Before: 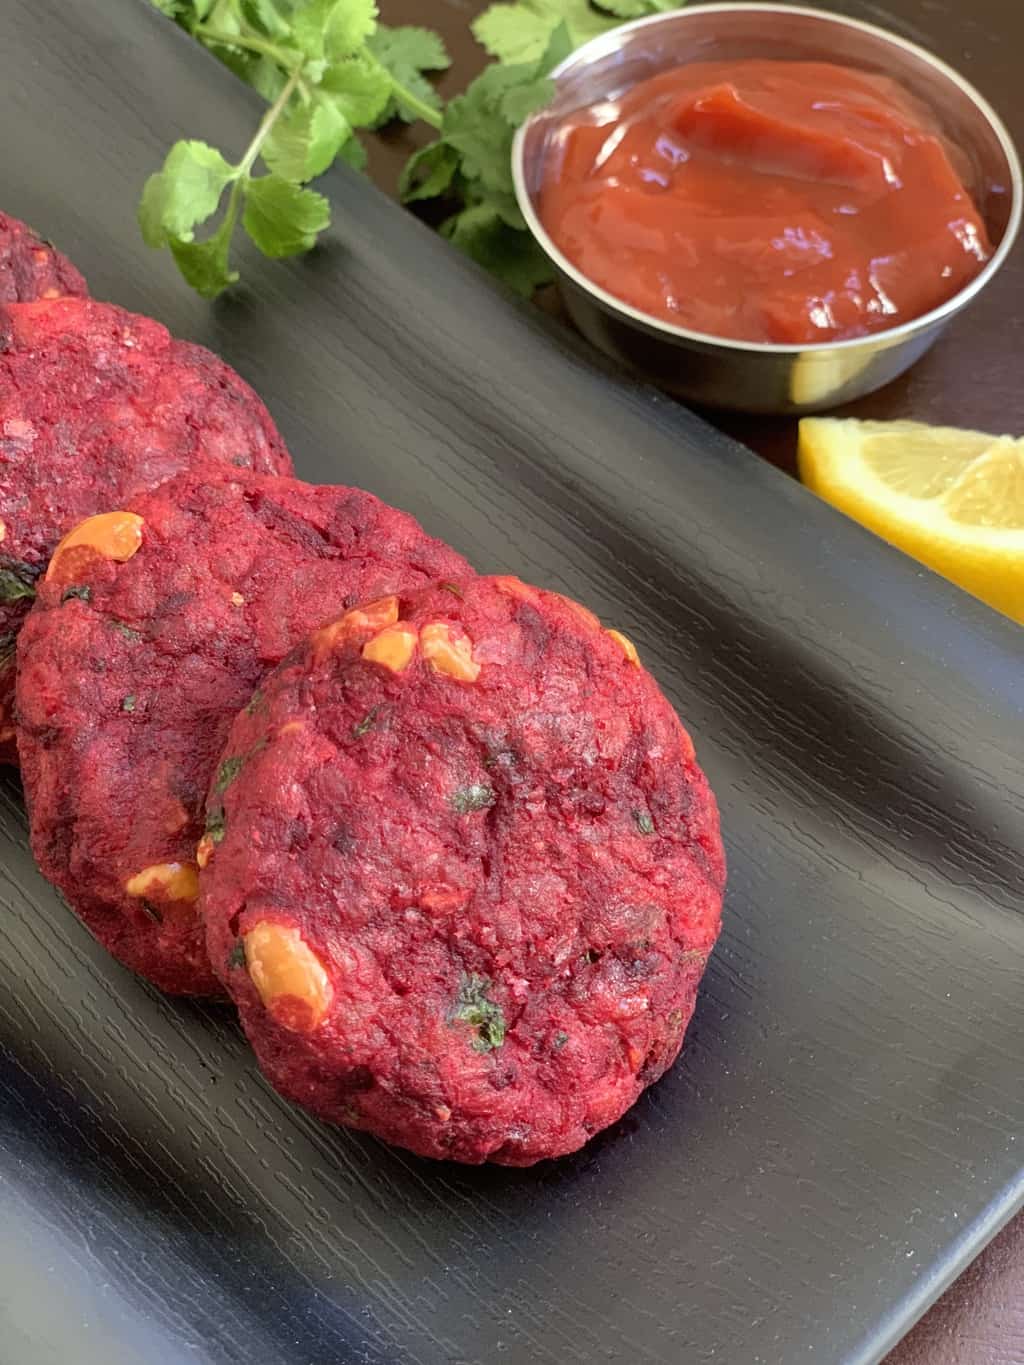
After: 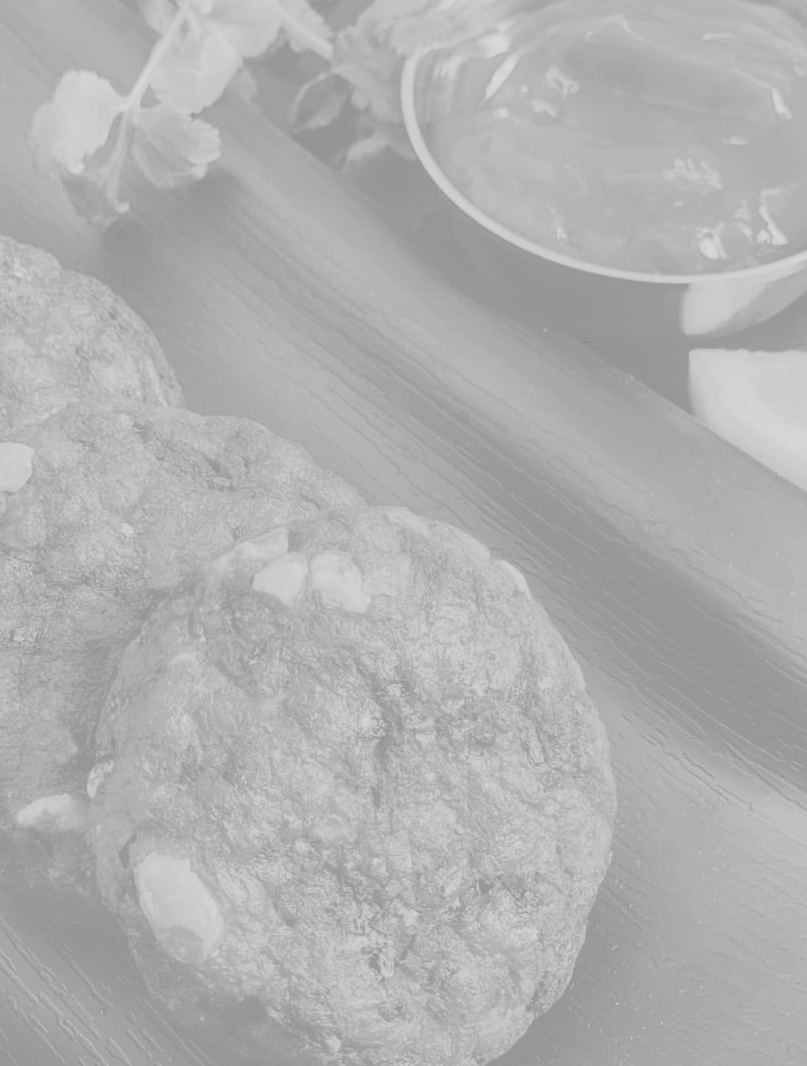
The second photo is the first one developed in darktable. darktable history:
monochrome: a 26.22, b 42.67, size 0.8
tone curve: curves: ch0 [(0, 0) (0.003, 0.13) (0.011, 0.13) (0.025, 0.134) (0.044, 0.136) (0.069, 0.139) (0.1, 0.144) (0.136, 0.151) (0.177, 0.171) (0.224, 0.2) (0.277, 0.247) (0.335, 0.318) (0.399, 0.412) (0.468, 0.536) (0.543, 0.659) (0.623, 0.746) (0.709, 0.812) (0.801, 0.871) (0.898, 0.915) (1, 1)], preserve colors none
local contrast: on, module defaults
color correction: highlights a* 4.02, highlights b* 4.98, shadows a* -7.55, shadows b* 4.98
colorize: hue 331.2°, saturation 75%, source mix 30.28%, lightness 70.52%, version 1
crop and rotate: left 10.77%, top 5.1%, right 10.41%, bottom 16.76%
